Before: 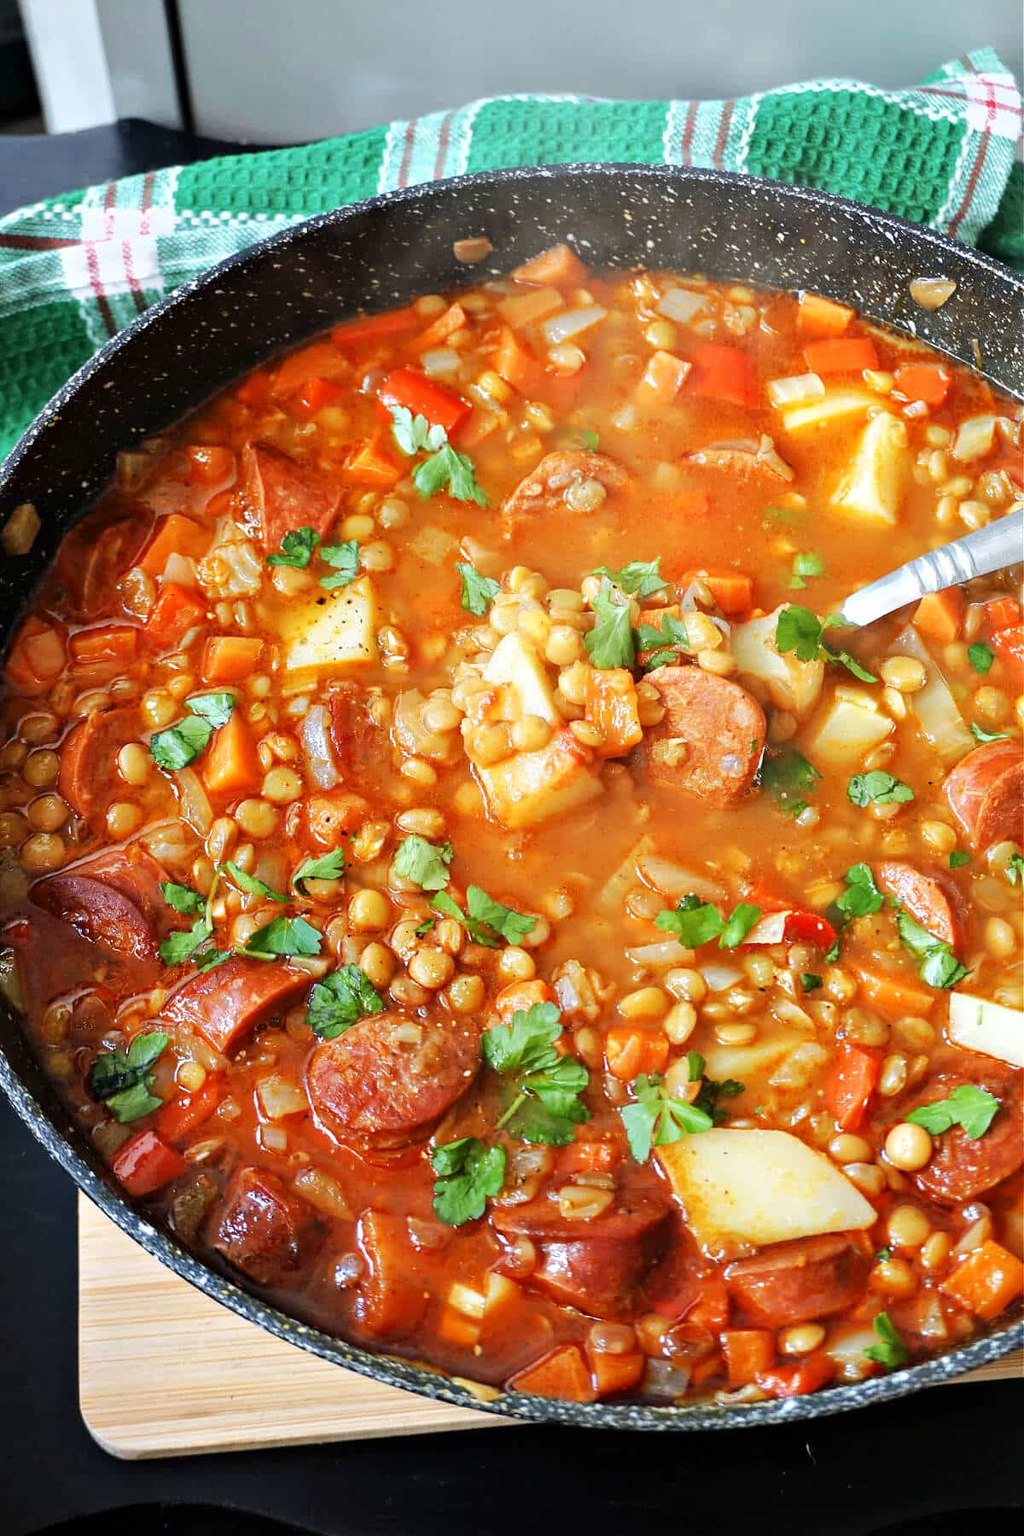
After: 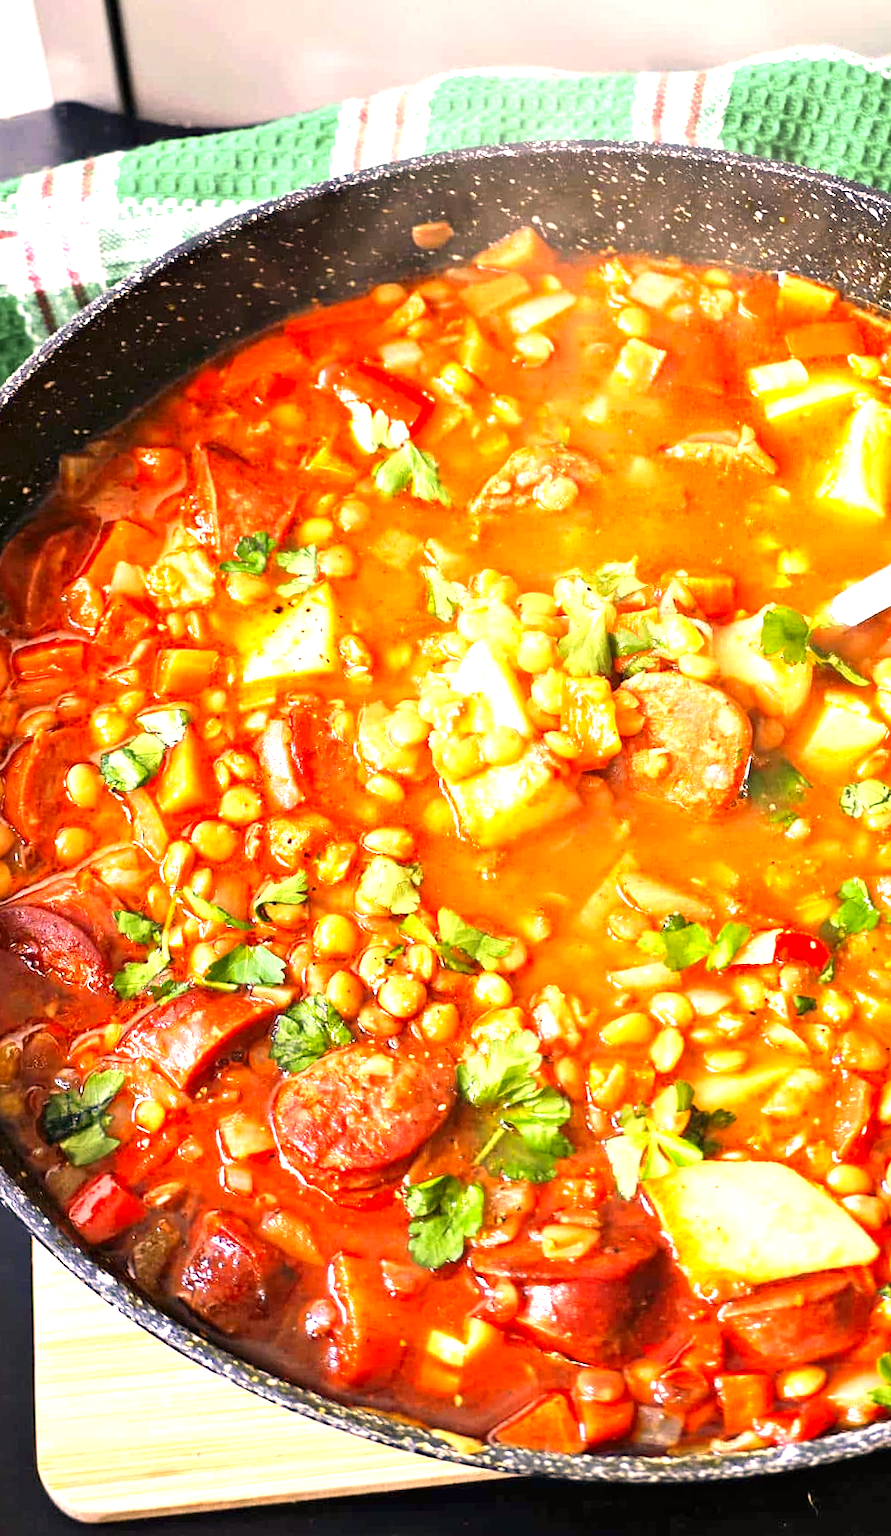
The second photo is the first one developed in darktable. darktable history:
exposure: black level correction 0, exposure 1.125 EV, compensate exposure bias true, compensate highlight preservation false
crop and rotate: angle 1°, left 4.281%, top 0.642%, right 11.383%, bottom 2.486%
color correction: highlights a* 17.88, highlights b* 18.79
